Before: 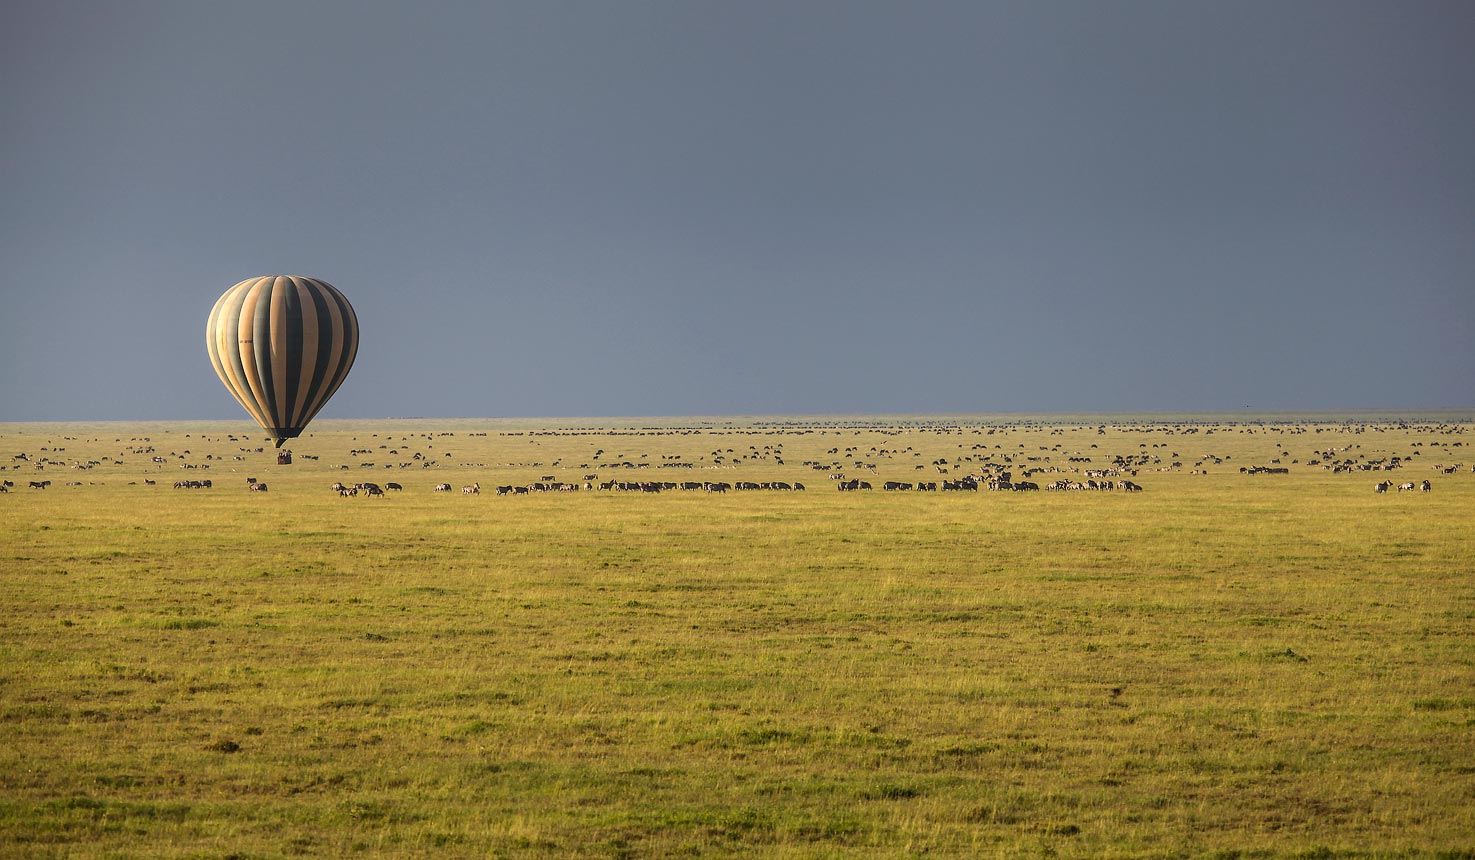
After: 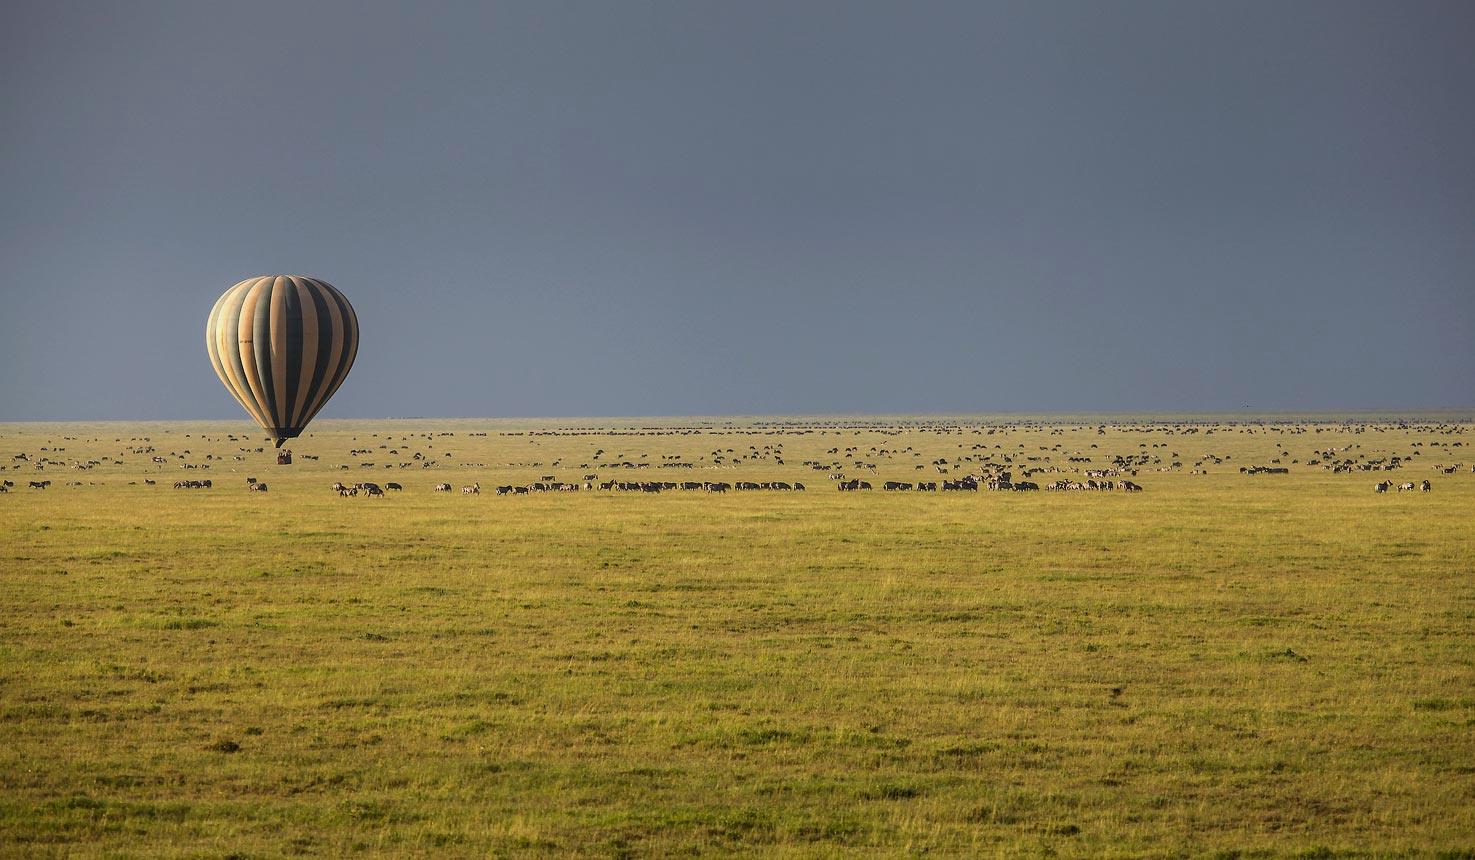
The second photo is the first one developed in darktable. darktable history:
shadows and highlights: radius 333.71, shadows 65.27, highlights 5.12, compress 87.5%, soften with gaussian
exposure: exposure -0.149 EV, compensate highlight preservation false
